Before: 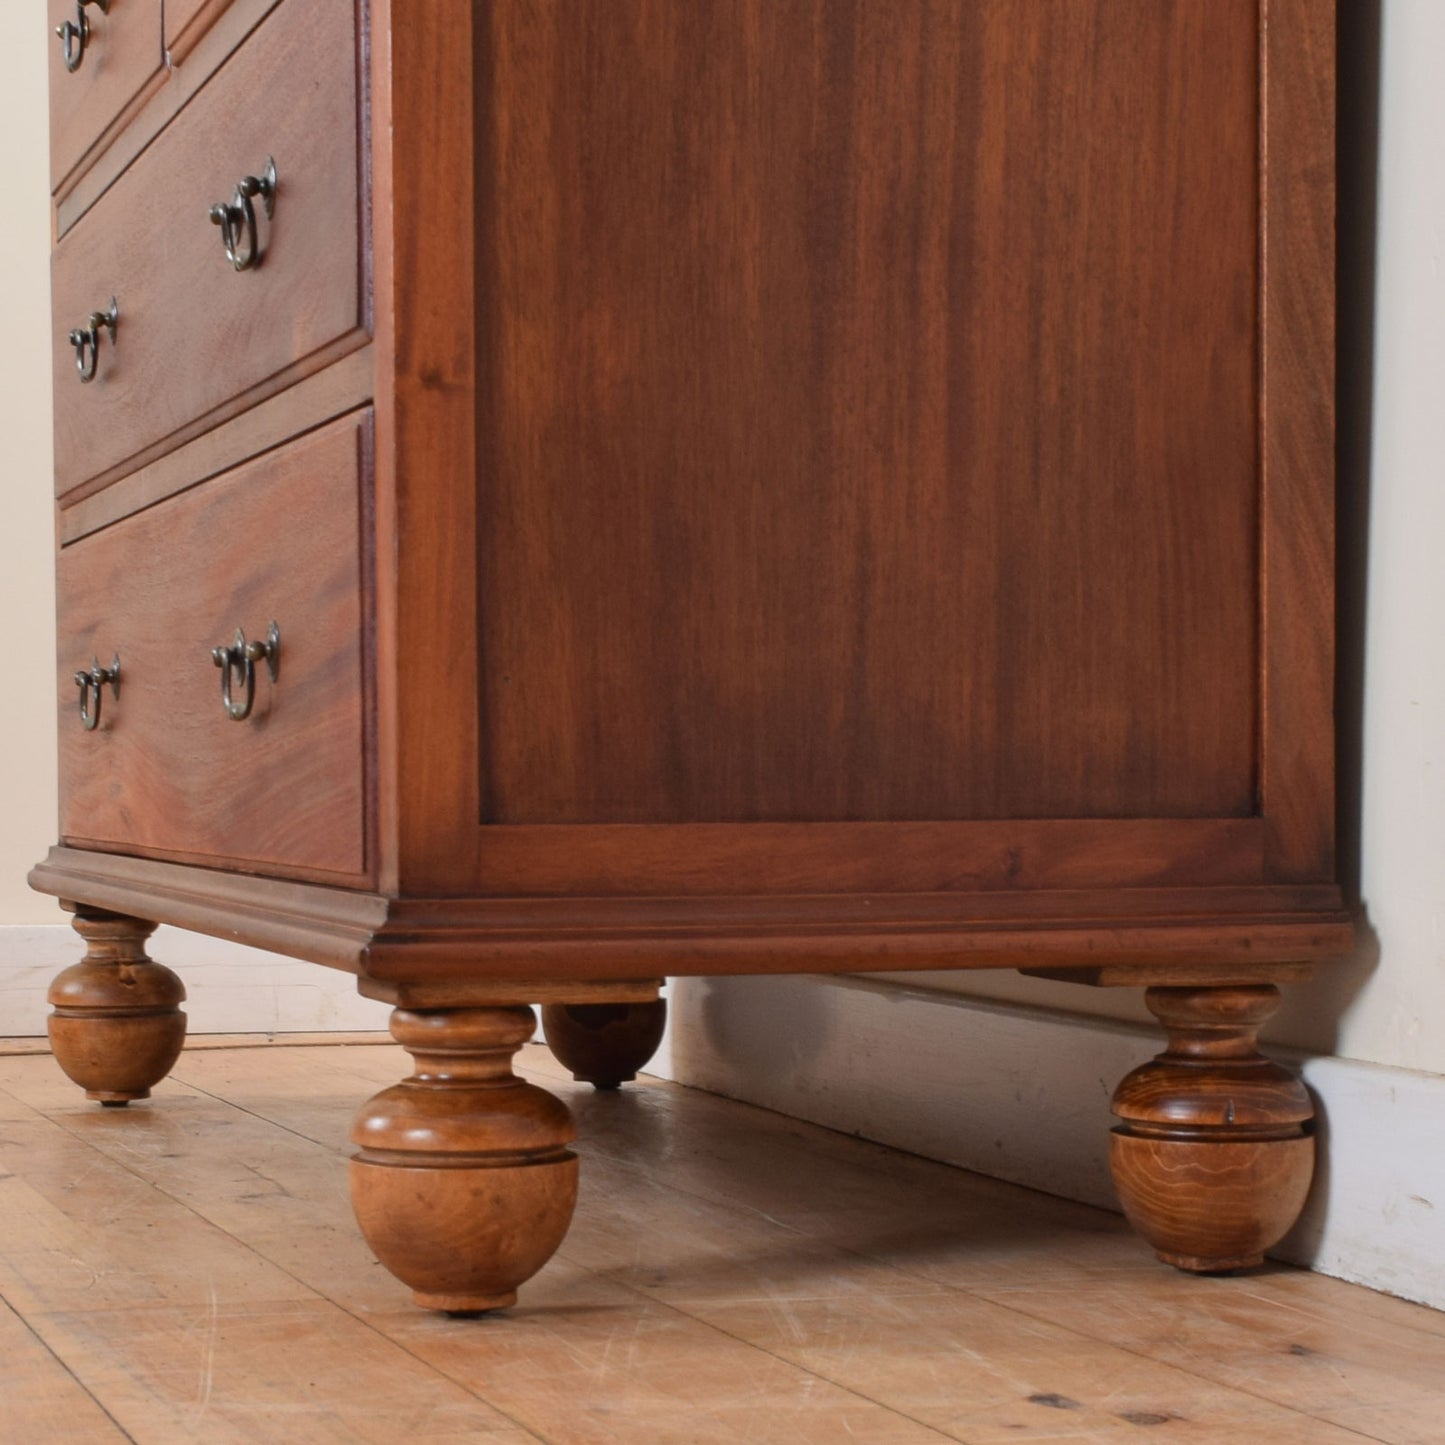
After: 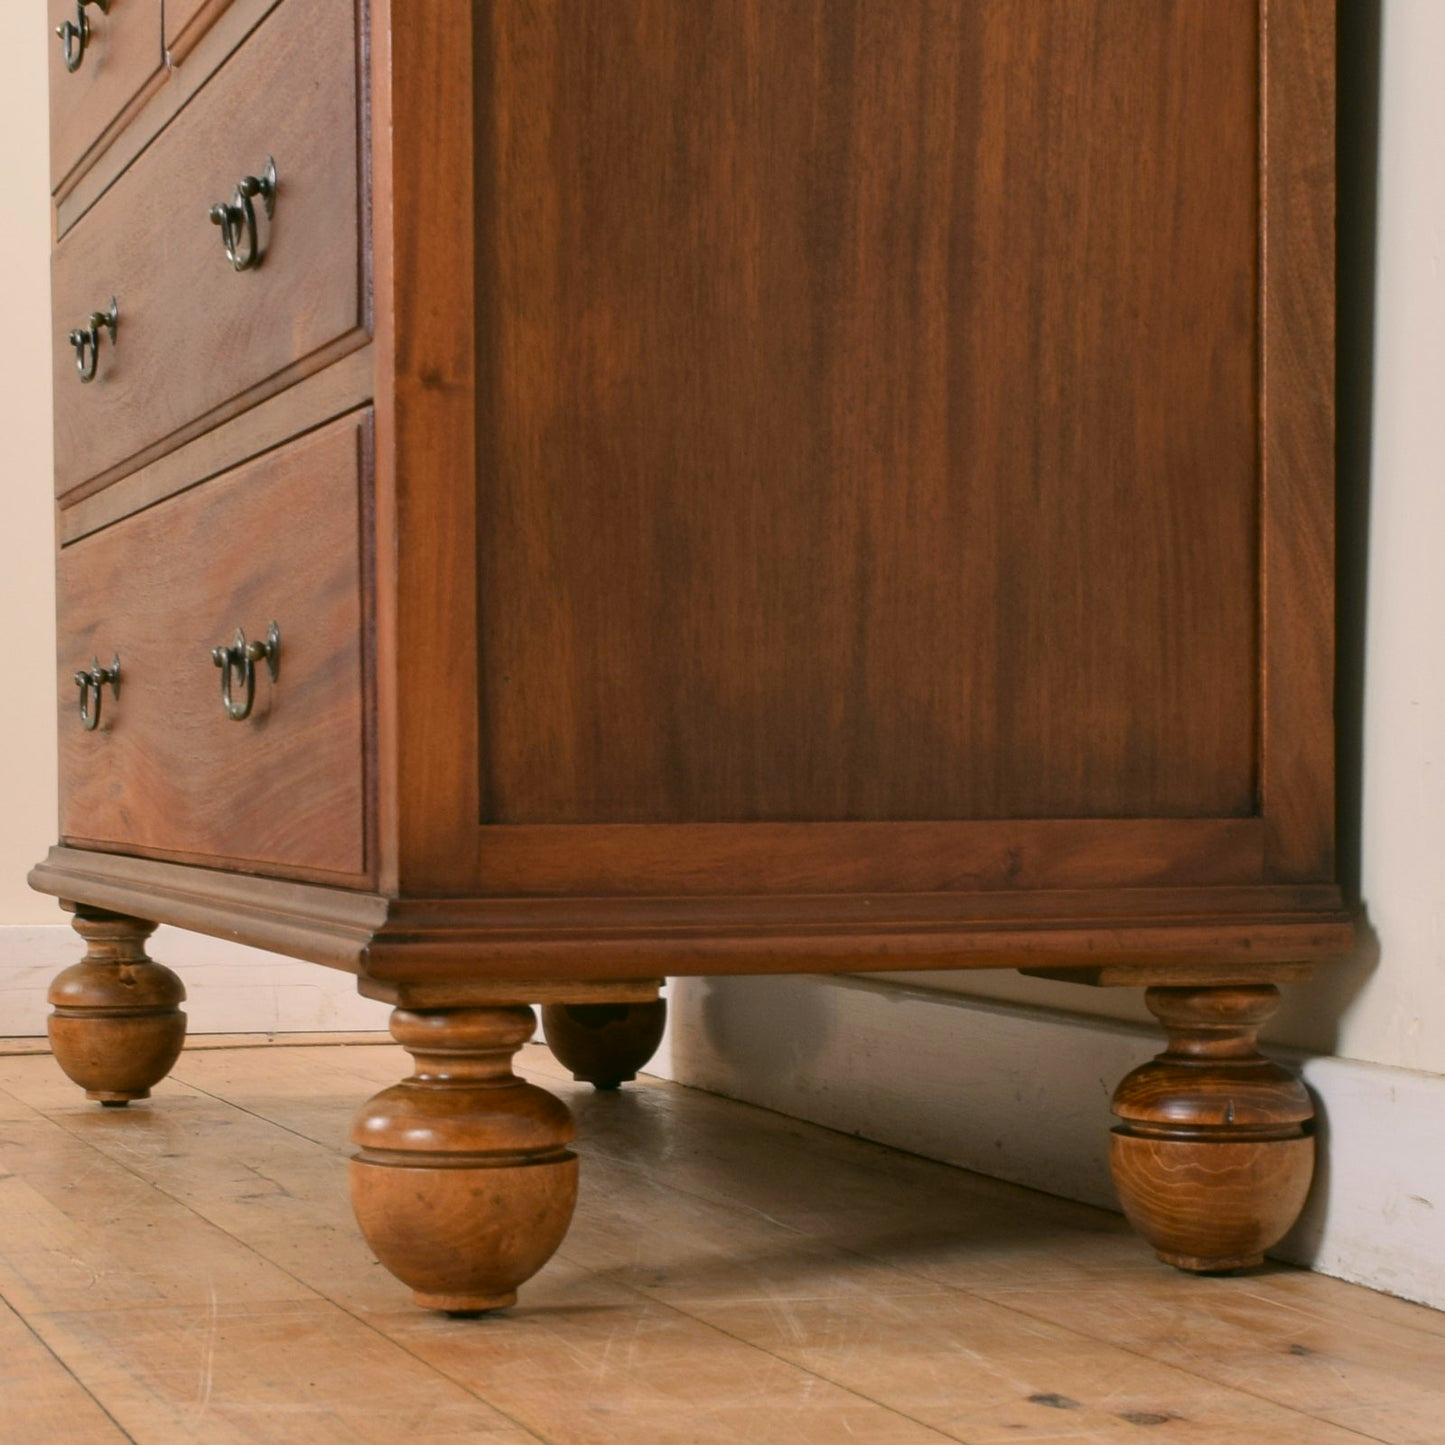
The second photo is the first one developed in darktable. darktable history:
color correction: highlights a* 4.64, highlights b* 4.95, shadows a* -6.84, shadows b* 4.66
